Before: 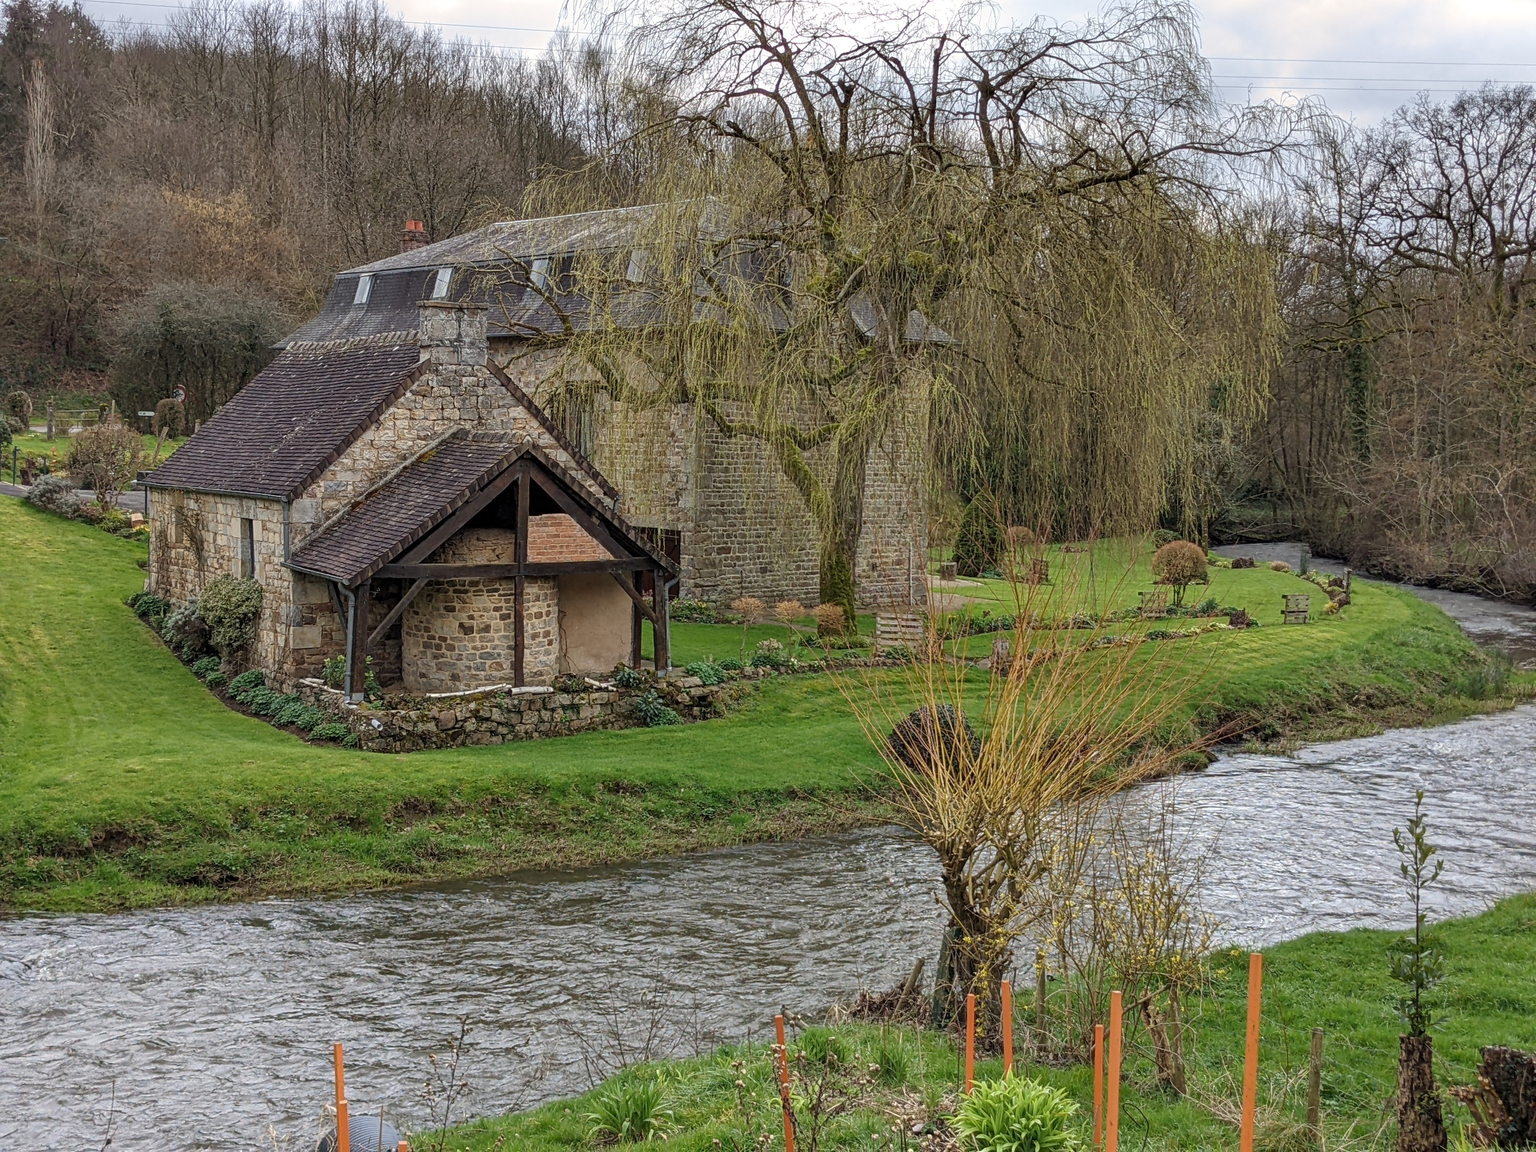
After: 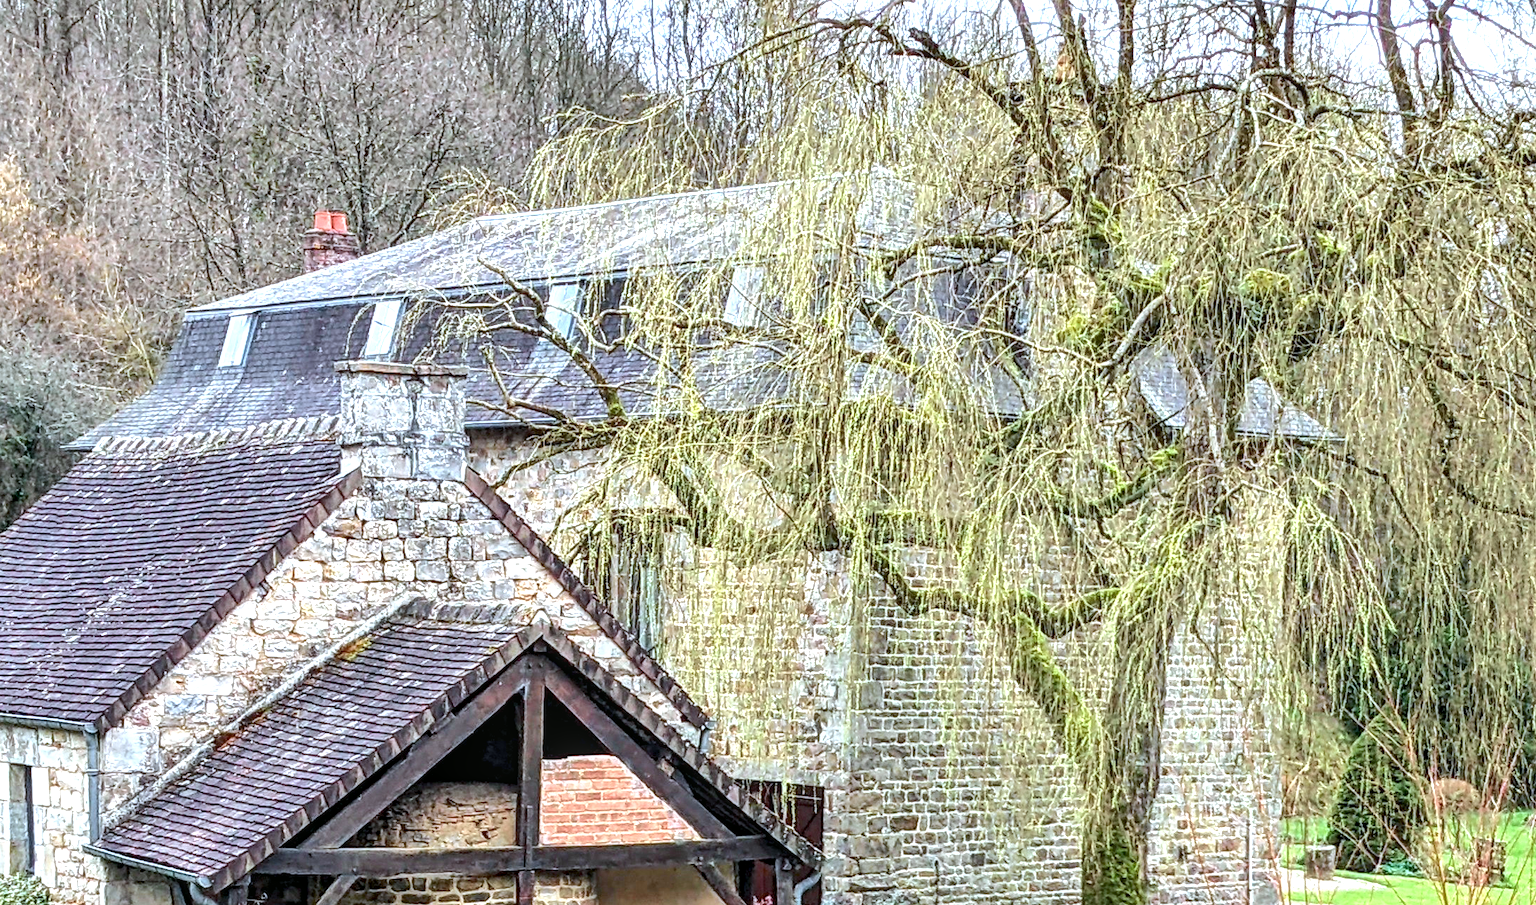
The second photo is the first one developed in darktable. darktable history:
local contrast: on, module defaults
tone curve: curves: ch0 [(0, 0.01) (0.037, 0.032) (0.131, 0.108) (0.275, 0.256) (0.483, 0.512) (0.61, 0.665) (0.696, 0.742) (0.792, 0.819) (0.911, 0.925) (0.997, 0.995)]; ch1 [(0, 0) (0.308, 0.29) (0.425, 0.411) (0.492, 0.488) (0.505, 0.503) (0.527, 0.531) (0.568, 0.594) (0.683, 0.702) (0.746, 0.77) (1, 1)]; ch2 [(0, 0) (0.246, 0.233) (0.36, 0.352) (0.415, 0.415) (0.485, 0.487) (0.502, 0.504) (0.525, 0.523) (0.539, 0.553) (0.587, 0.594) (0.636, 0.652) (0.711, 0.729) (0.845, 0.855) (0.998, 0.977)], color space Lab, independent channels, preserve colors none
exposure: black level correction 0.001, exposure 1.733 EV, compensate highlight preservation false
color calibration: gray › normalize channels true, x 0.381, y 0.391, temperature 4089.69 K, gamut compression 0.019
shadows and highlights: shadows 25.12, highlights -25.13
crop: left 15.355%, top 9.222%, right 30.629%, bottom 48.292%
base curve: preserve colors none
